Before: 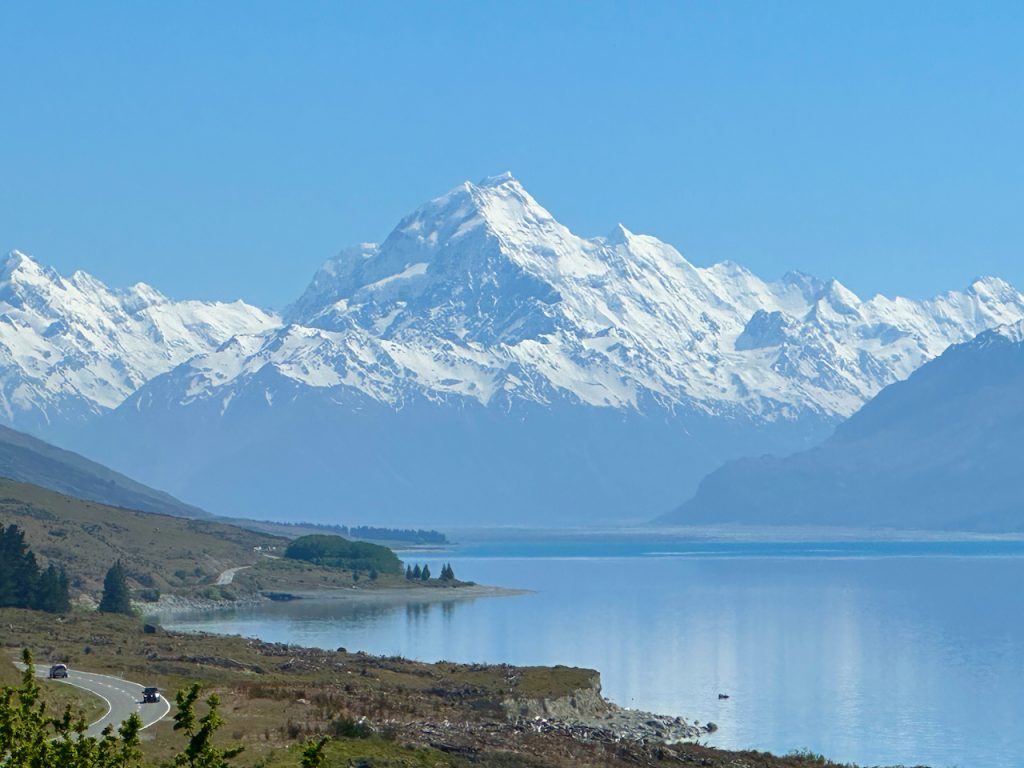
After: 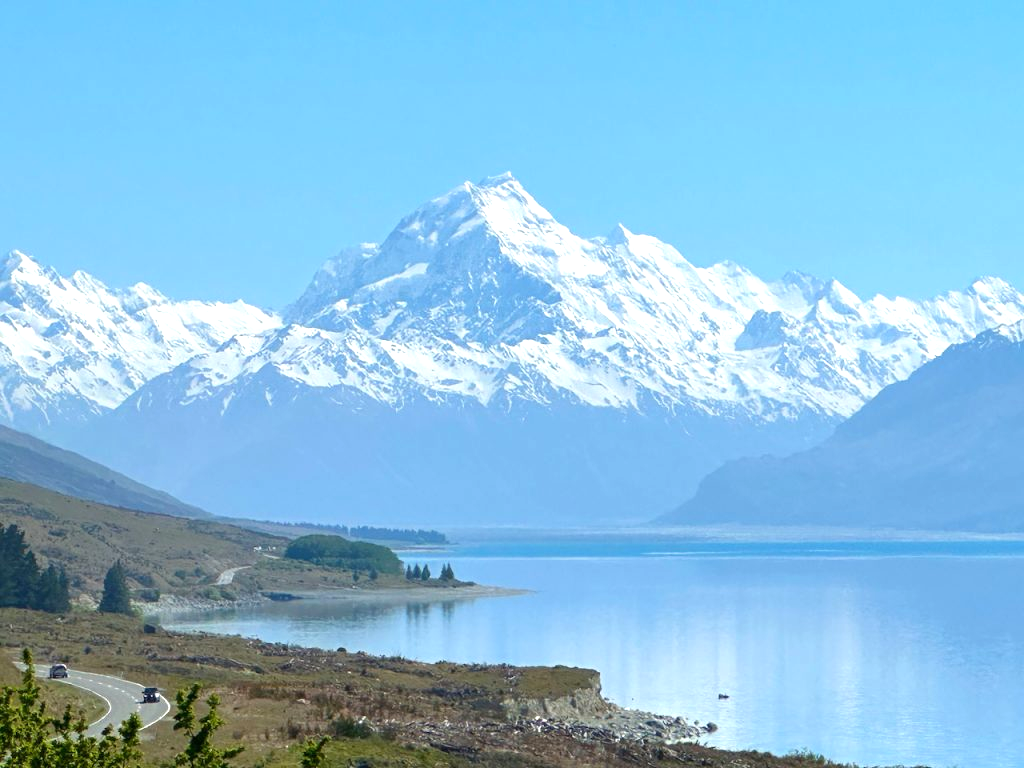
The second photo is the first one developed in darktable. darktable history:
exposure: exposure 0.602 EV, compensate exposure bias true, compensate highlight preservation false
